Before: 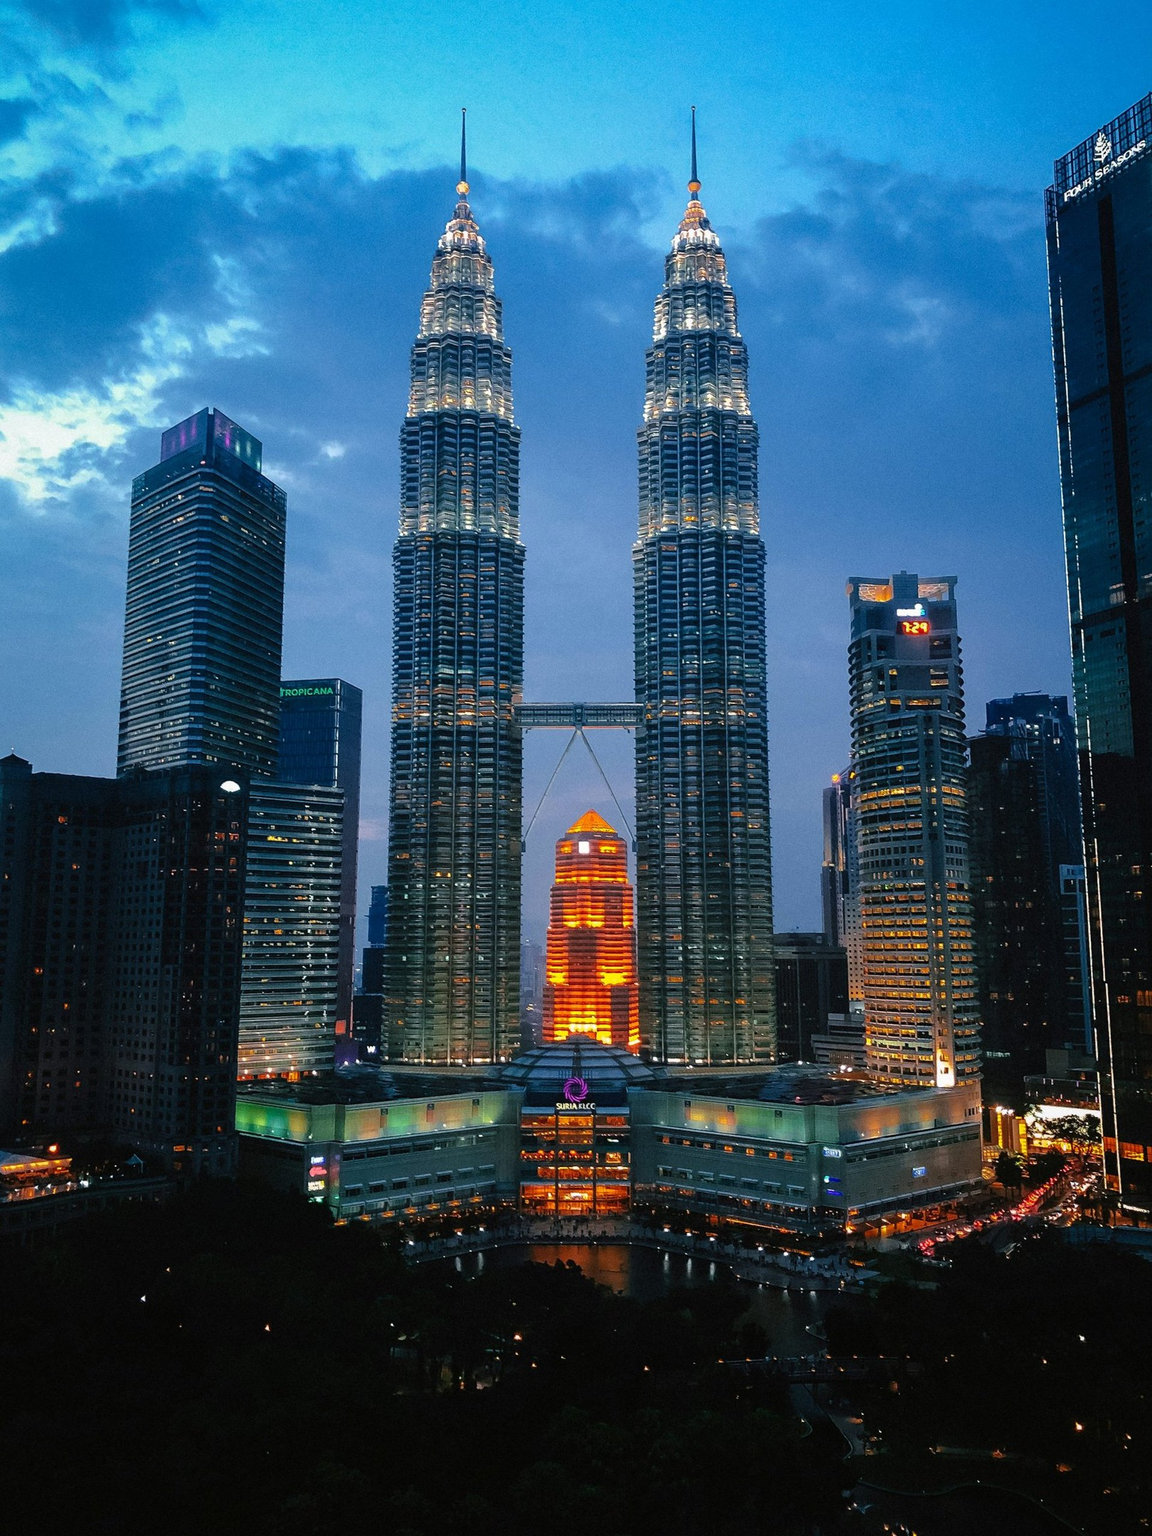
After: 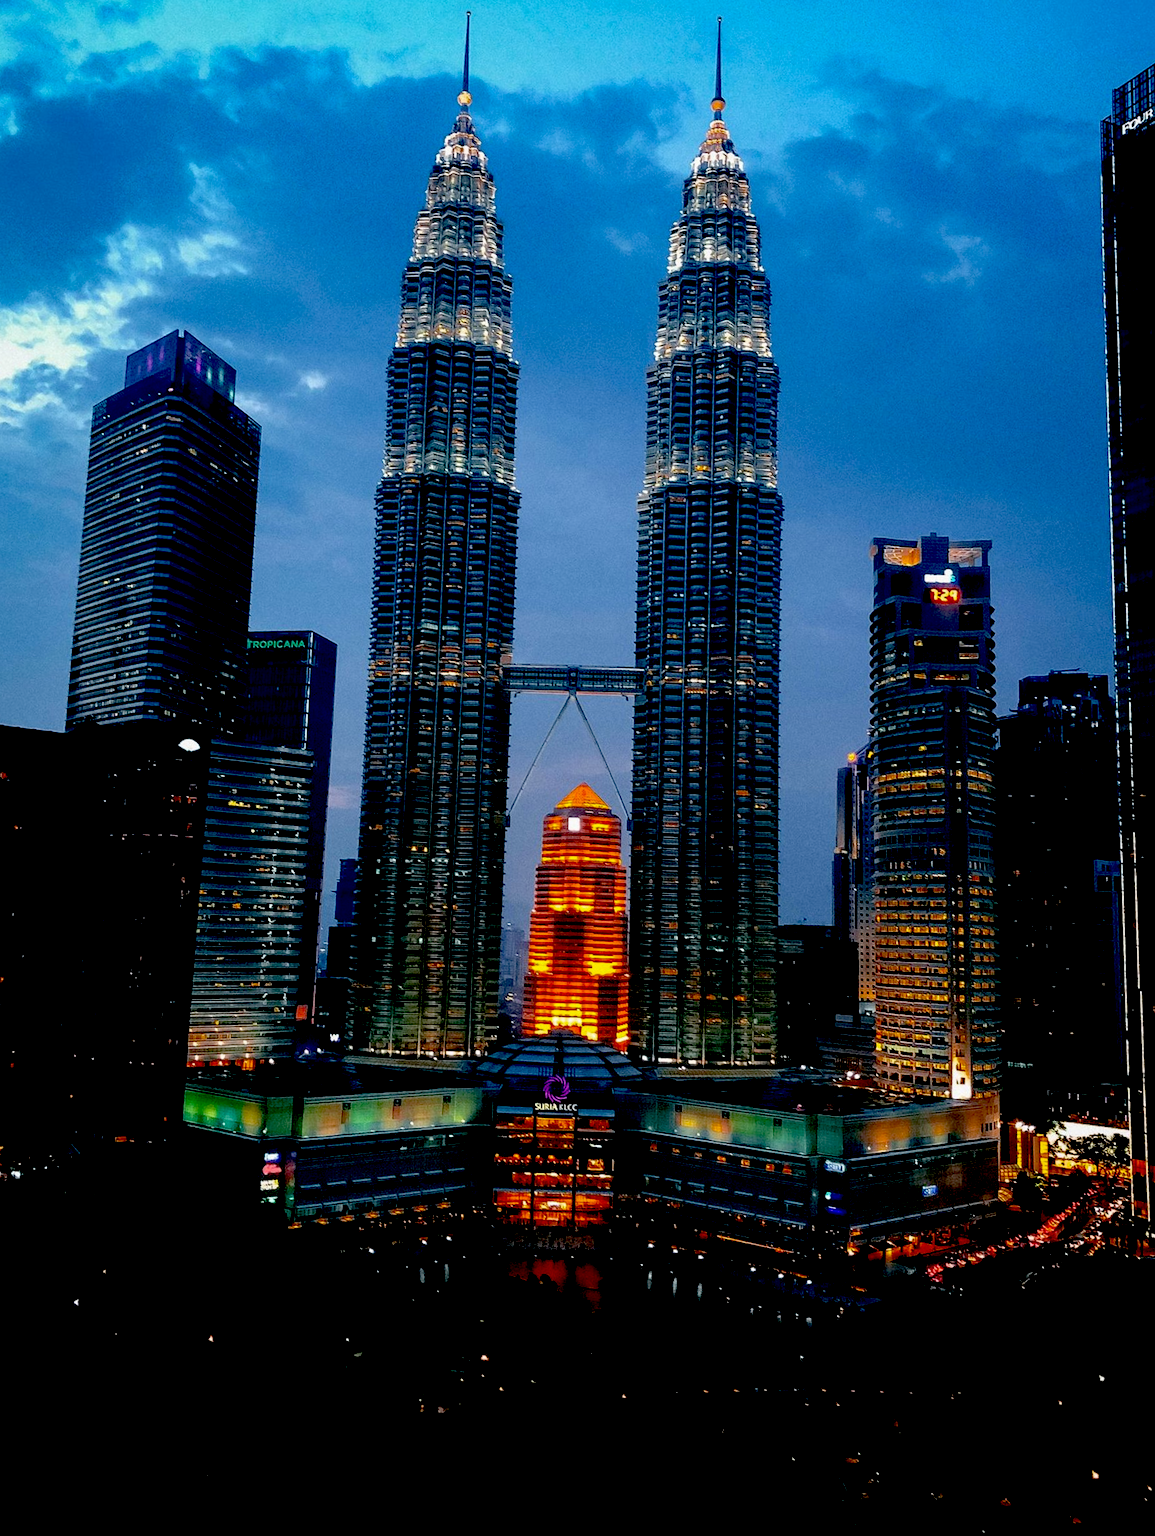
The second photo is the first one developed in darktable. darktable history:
crop and rotate: angle -1.83°, left 3.076%, top 4.358%, right 1.364%, bottom 0.42%
exposure: black level correction 0.055, exposure -0.031 EV, compensate highlight preservation false
tone equalizer: edges refinement/feathering 500, mask exposure compensation -1.57 EV, preserve details no
